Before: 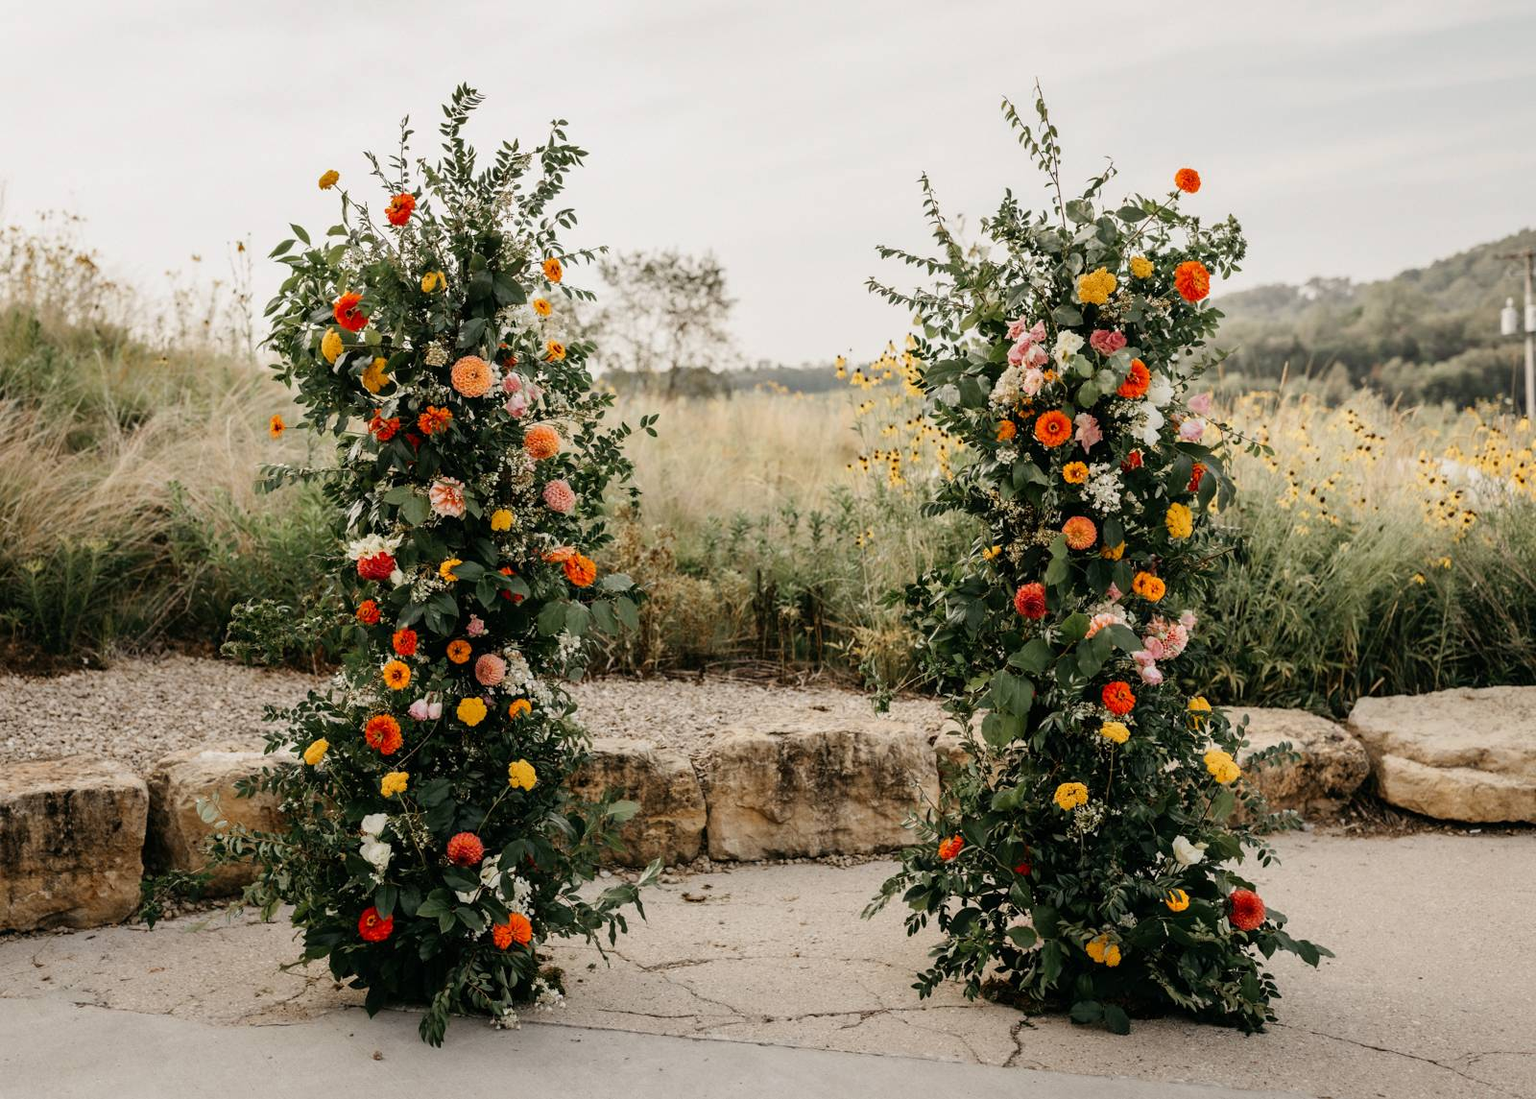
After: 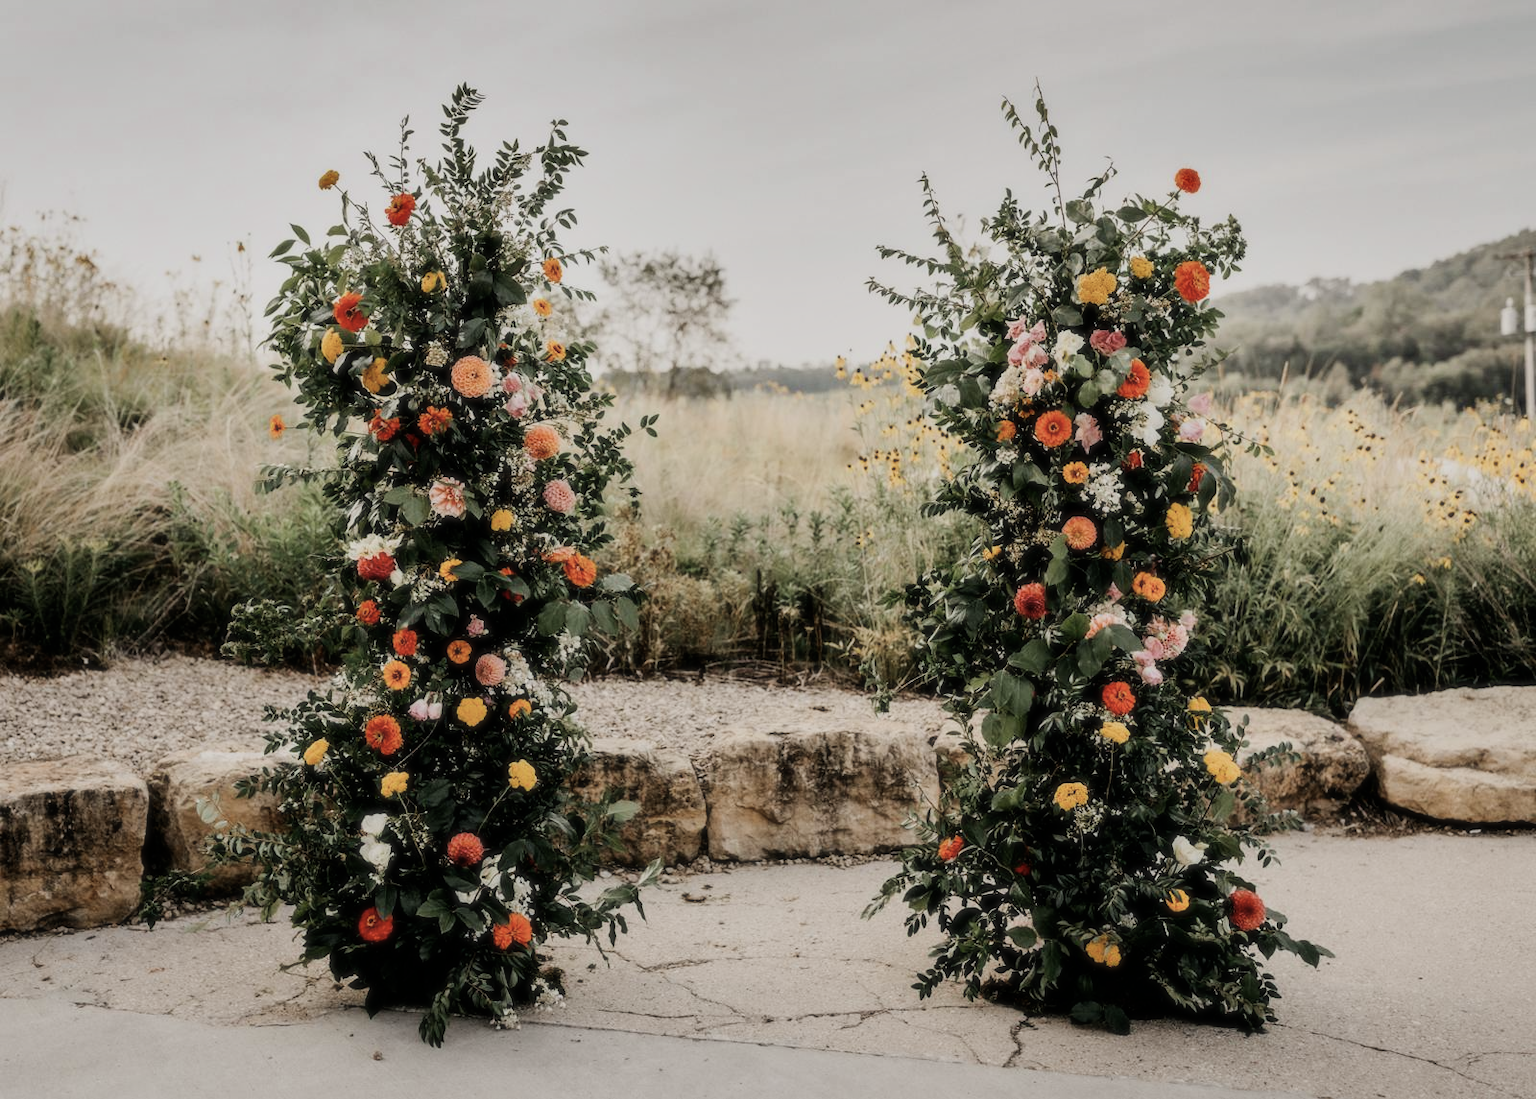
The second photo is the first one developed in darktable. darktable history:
contrast brightness saturation: contrast 0.11, saturation -0.17
filmic rgb: black relative exposure -7.65 EV, white relative exposure 4.56 EV, hardness 3.61
soften: size 10%, saturation 50%, brightness 0.2 EV, mix 10%
shadows and highlights: radius 171.16, shadows 27, white point adjustment 3.13, highlights -67.95, soften with gaussian
